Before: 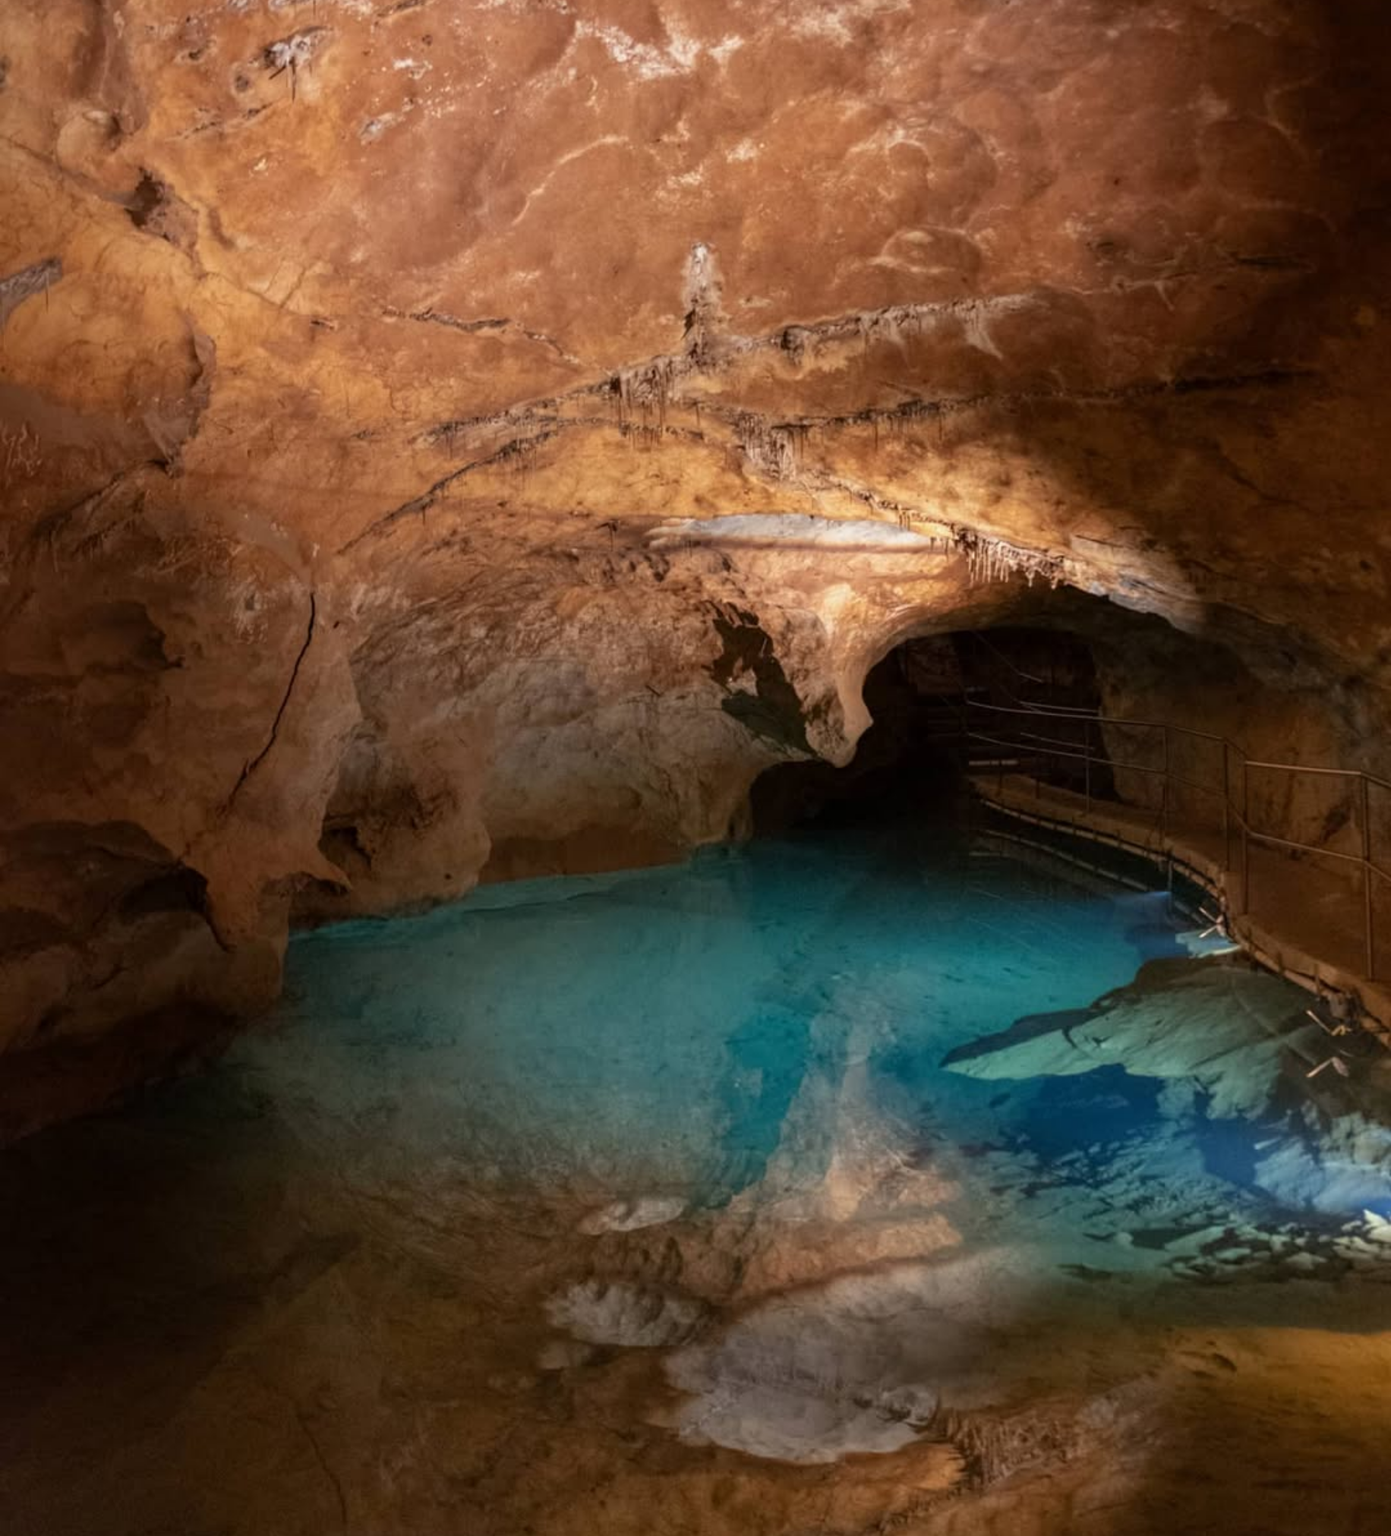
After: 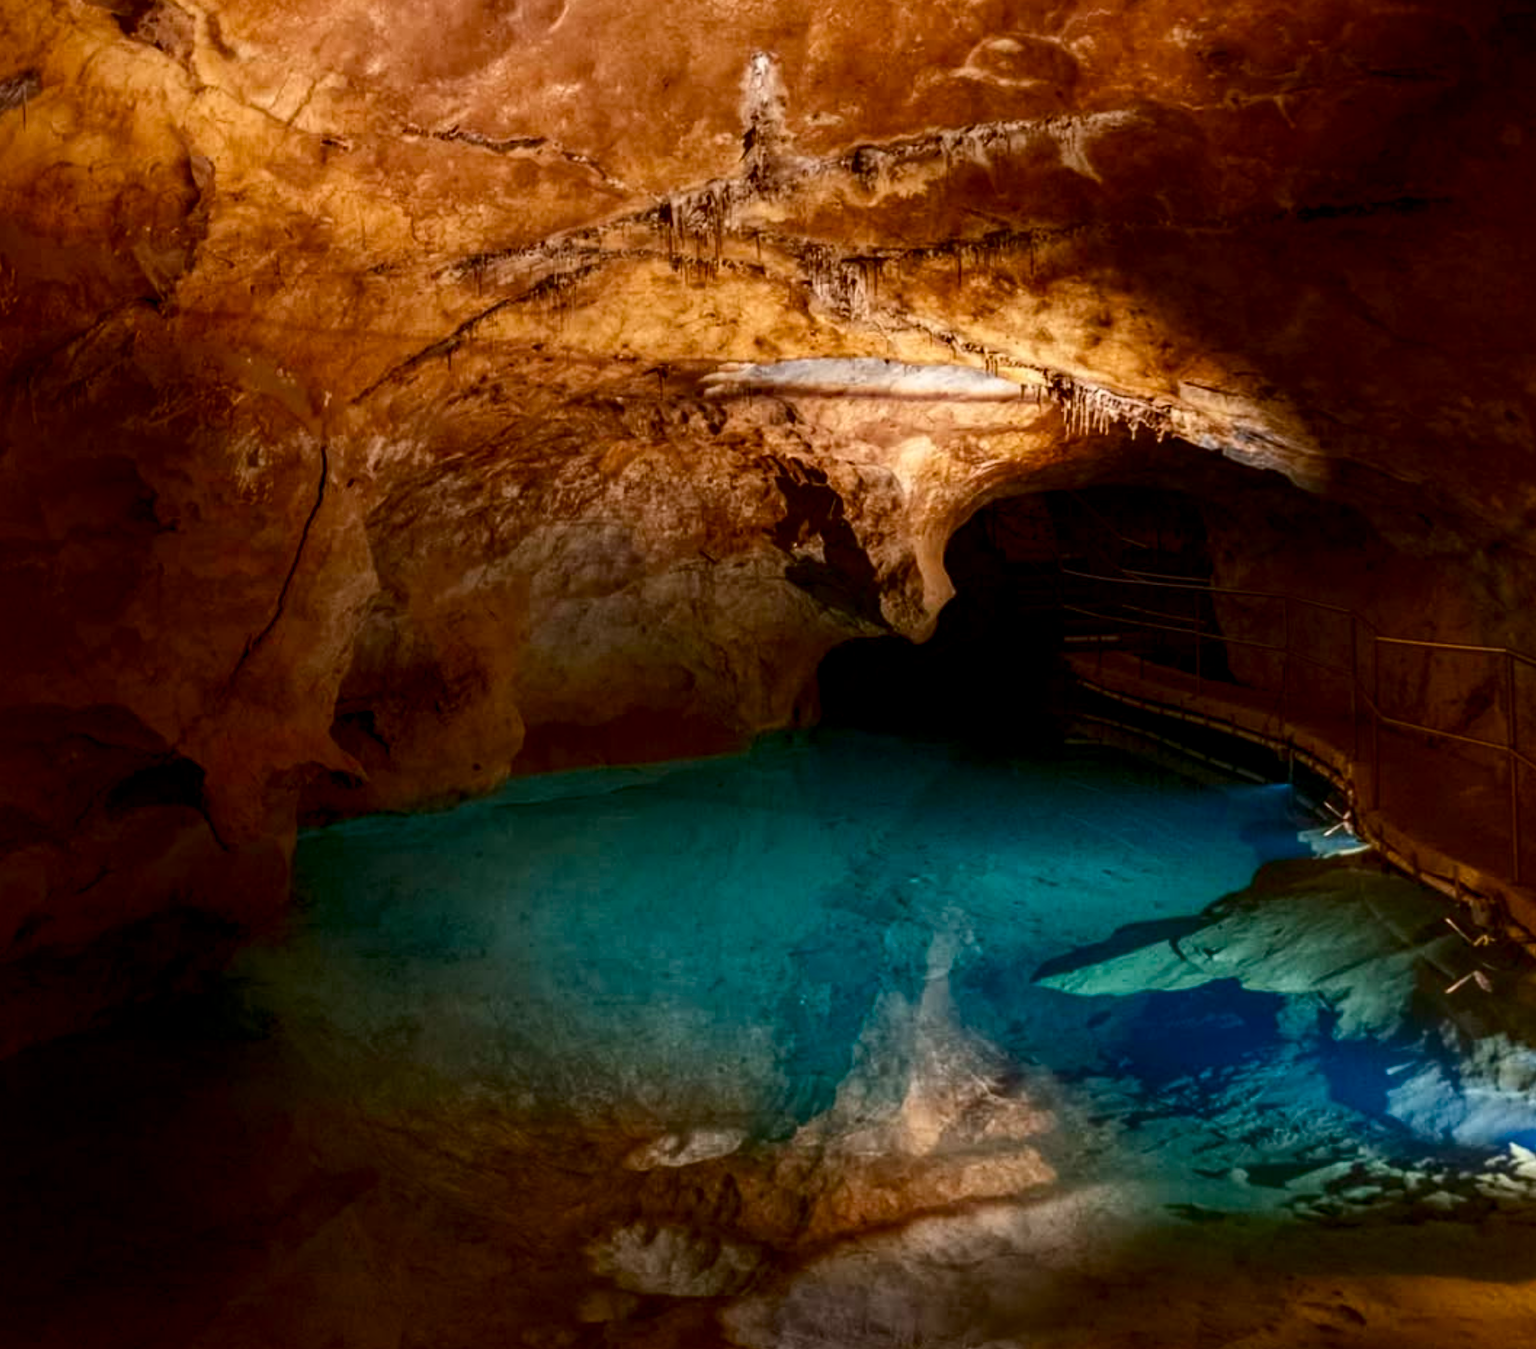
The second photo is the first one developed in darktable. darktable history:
crop and rotate: left 1.876%, top 12.835%, right 0.188%, bottom 9.247%
color balance rgb: perceptual saturation grading › global saturation 34.543%, perceptual saturation grading › highlights -29.97%, perceptual saturation grading › shadows 36.058%, global vibrance 9.729%
contrast brightness saturation: contrast 0.202, brightness -0.108, saturation 0.105
tone equalizer: edges refinement/feathering 500, mask exposure compensation -1.57 EV, preserve details no
local contrast: on, module defaults
